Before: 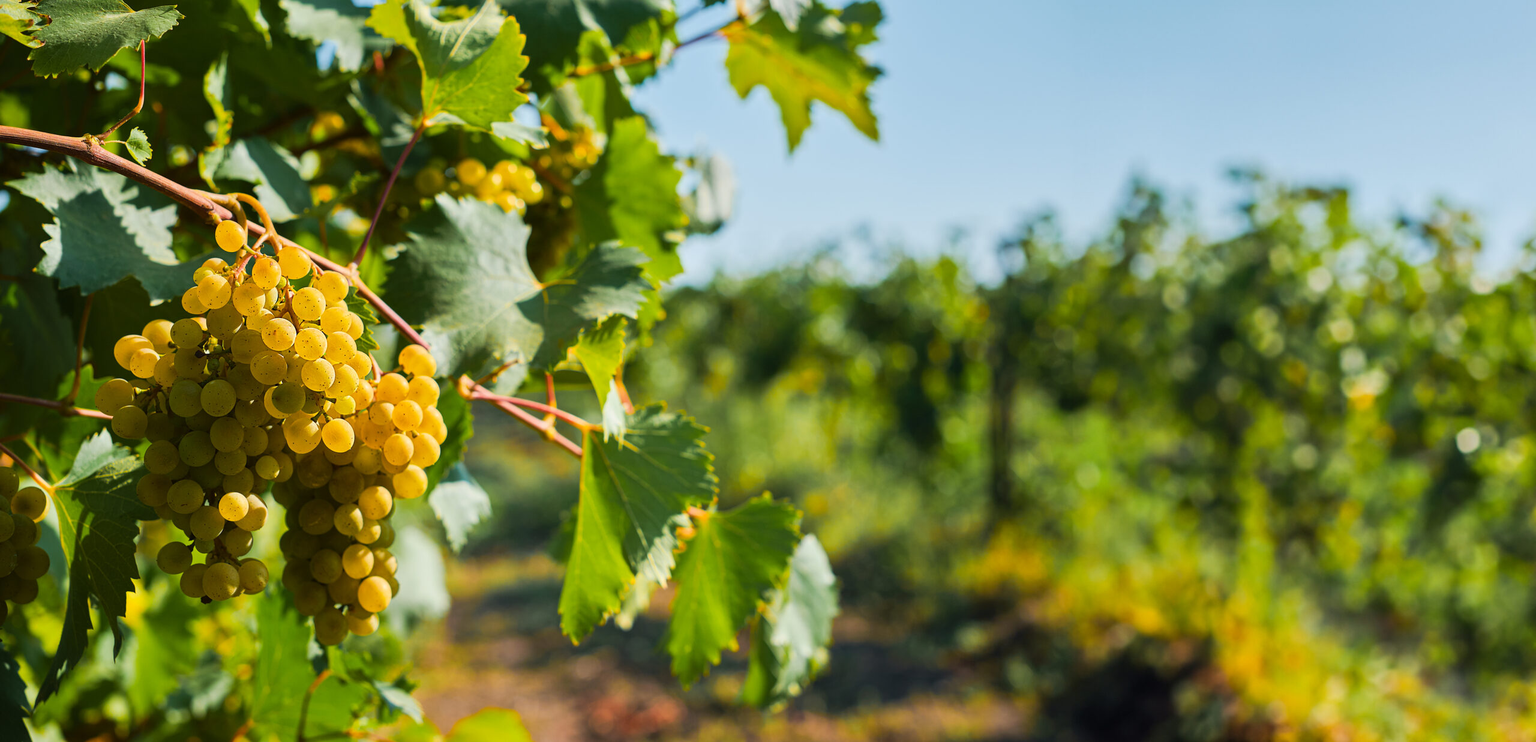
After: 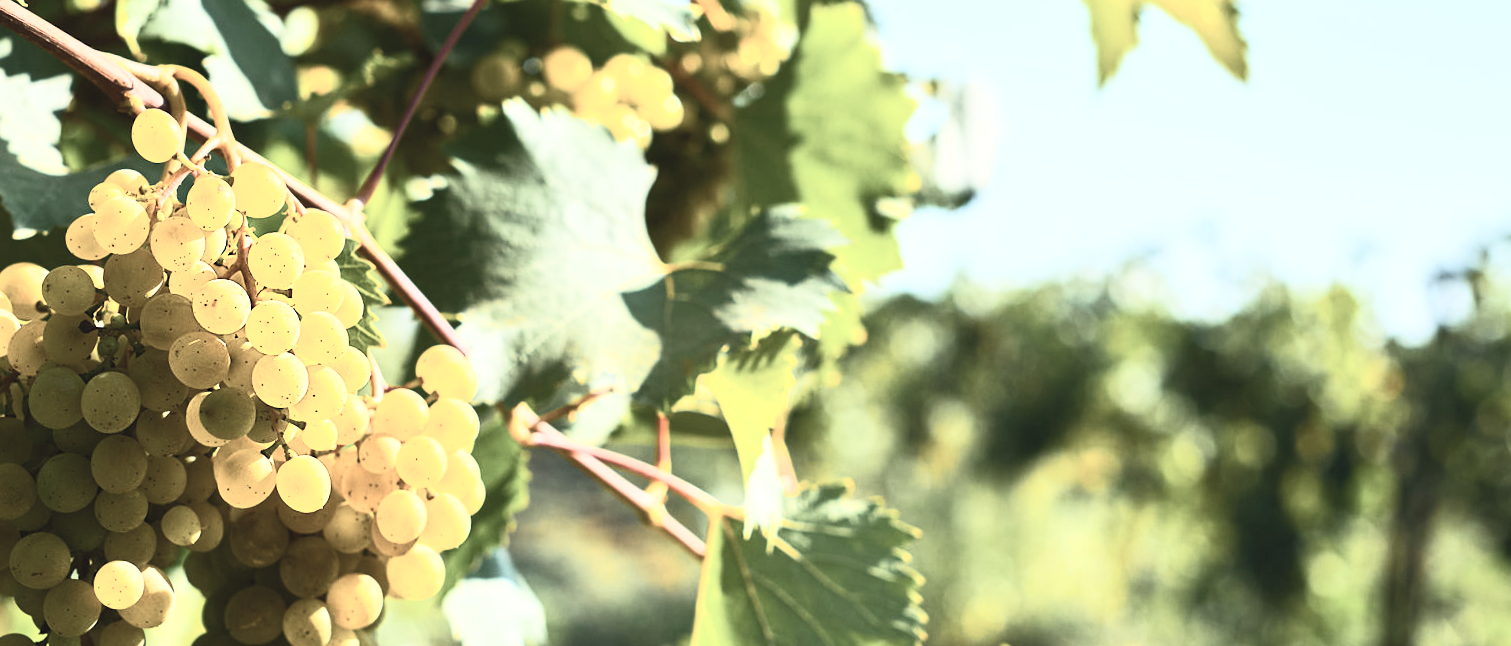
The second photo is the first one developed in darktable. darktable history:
crop and rotate: angle -5.54°, left 2.055%, top 6.941%, right 27.388%, bottom 30.572%
contrast brightness saturation: contrast 0.557, brightness 0.568, saturation -0.342
levels: levels [0, 0.492, 0.984]
color calibration: illuminant same as pipeline (D50), adaptation XYZ, x 0.345, y 0.358, temperature 5013.41 K
